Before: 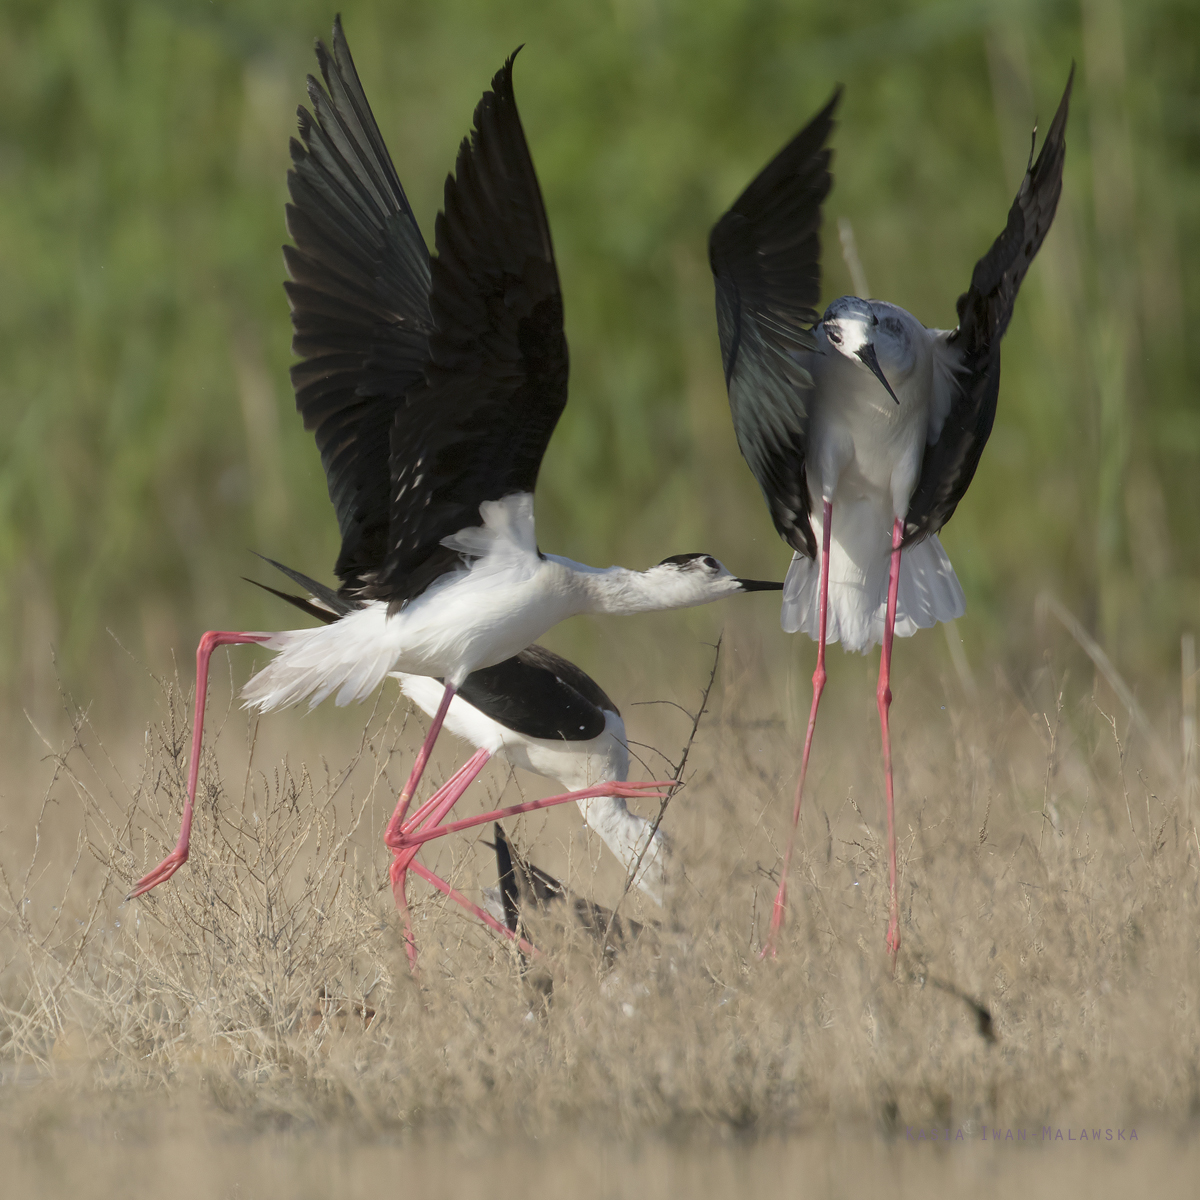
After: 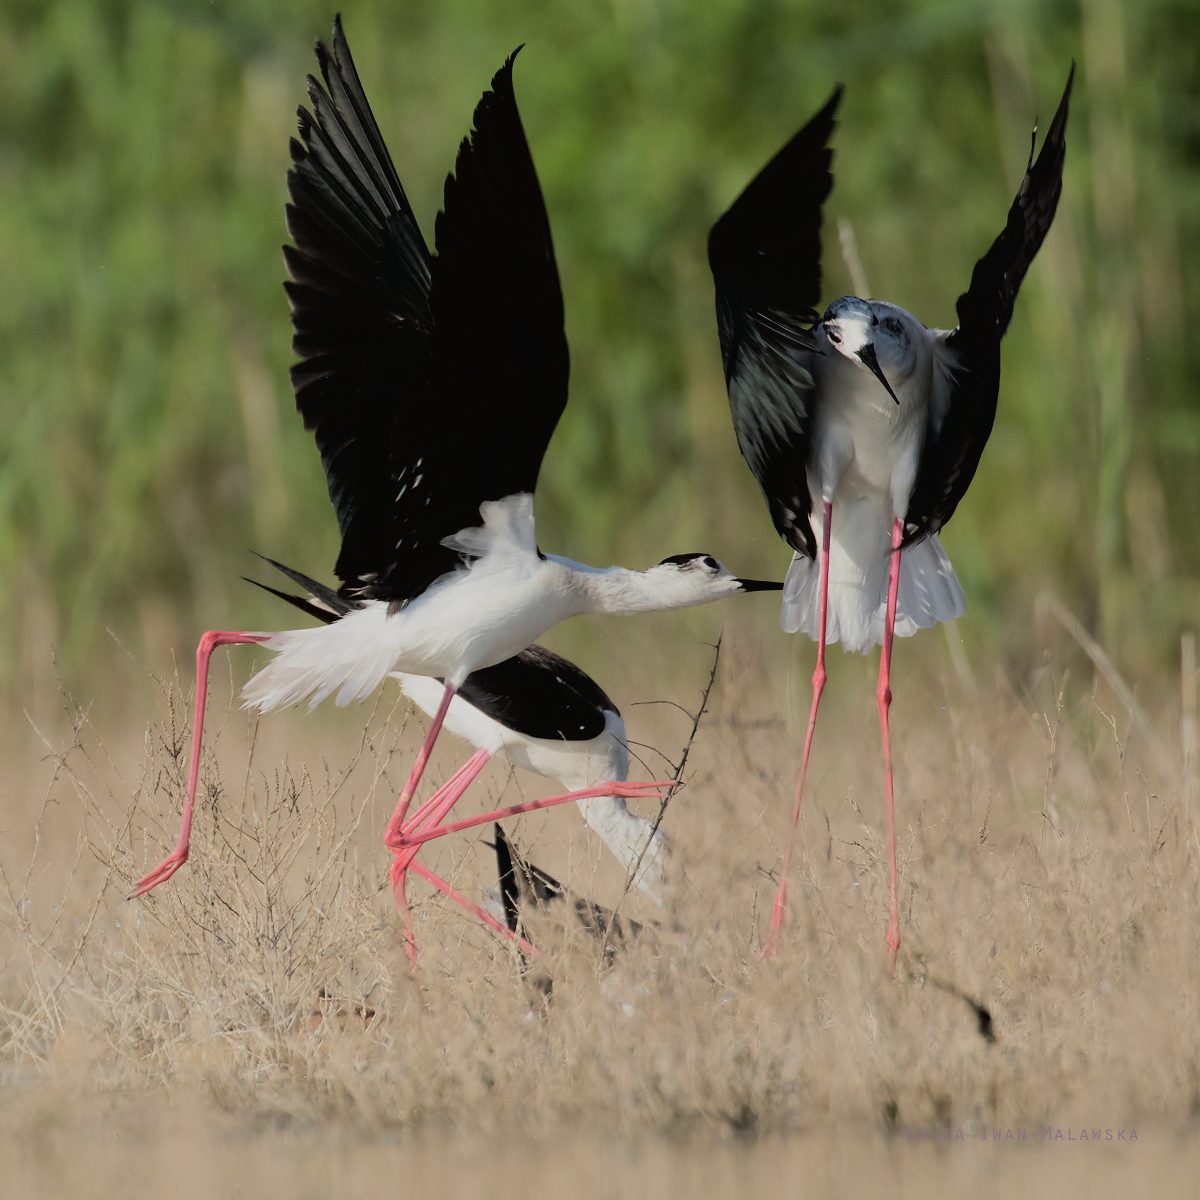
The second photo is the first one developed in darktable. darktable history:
tone curve: curves: ch0 [(0, 0.019) (0.11, 0.036) (0.259, 0.214) (0.378, 0.365) (0.499, 0.529) (1, 1)], color space Lab, linked channels, preserve colors none
filmic rgb: black relative exposure -7.65 EV, white relative exposure 4.56 EV, hardness 3.61
tone equalizer: -7 EV 0.18 EV, -6 EV 0.12 EV, -5 EV 0.08 EV, -4 EV 0.04 EV, -2 EV -0.02 EV, -1 EV -0.04 EV, +0 EV -0.06 EV, luminance estimator HSV value / RGB max
